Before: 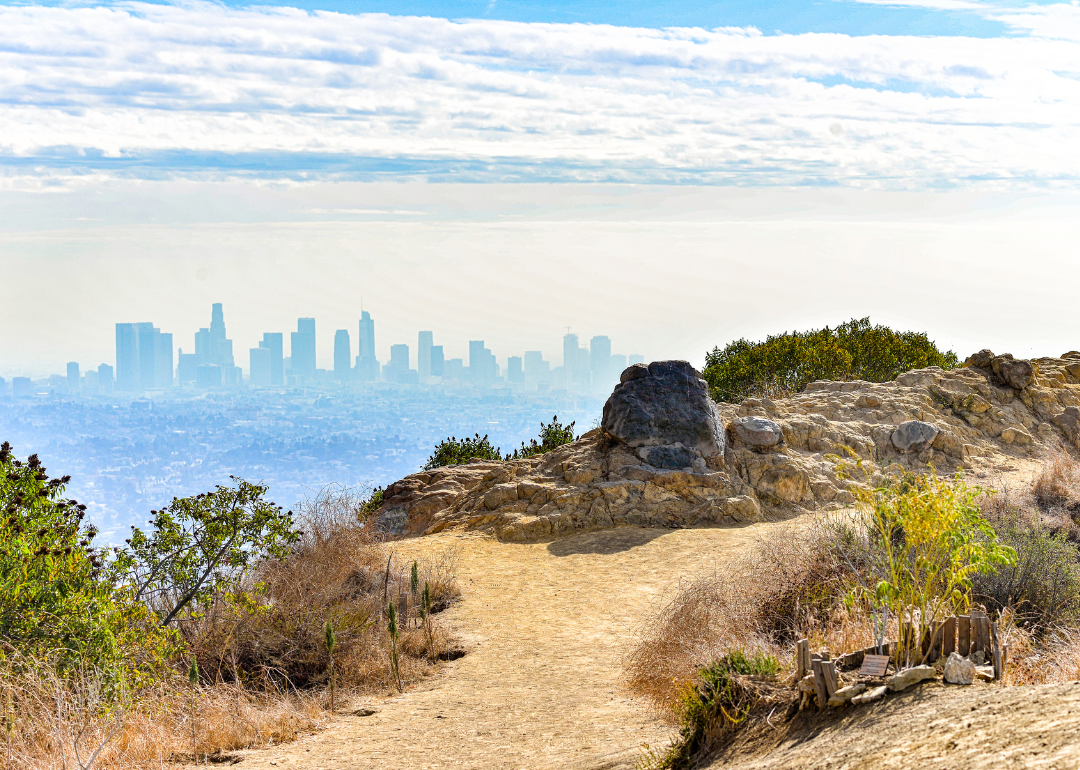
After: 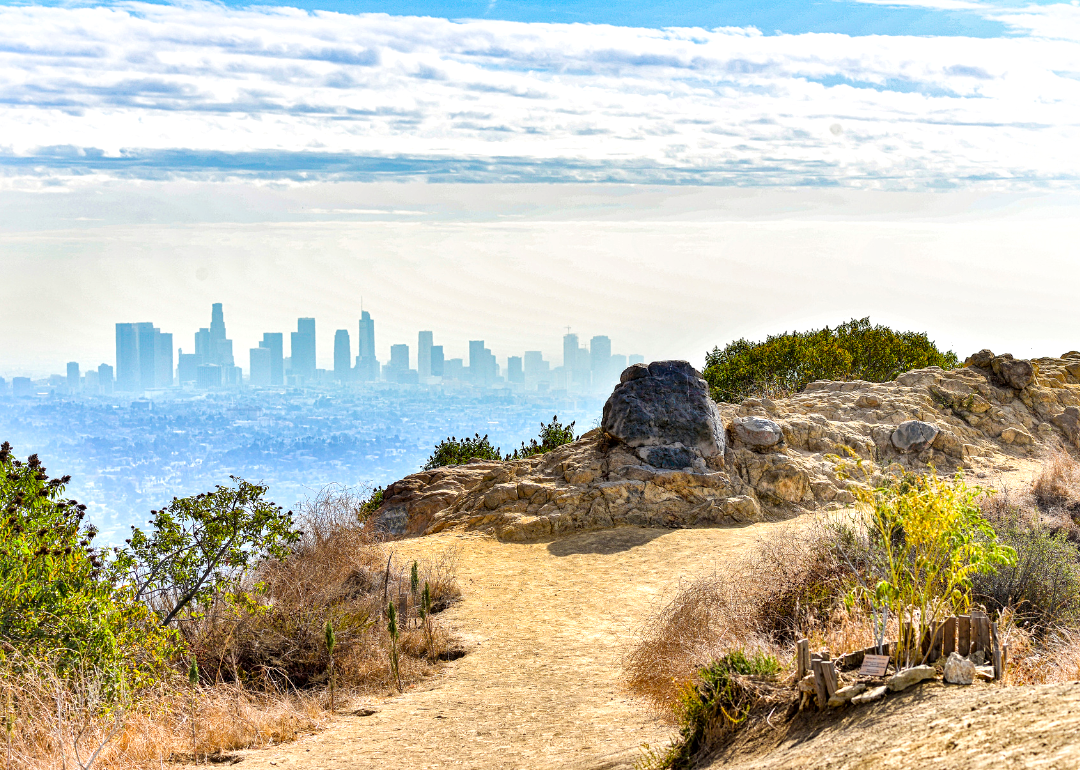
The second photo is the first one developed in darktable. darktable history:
local contrast: mode bilateral grid, contrast 21, coarseness 50, detail 178%, midtone range 0.2
contrast brightness saturation: contrast 0.032, brightness 0.067, saturation 0.123
